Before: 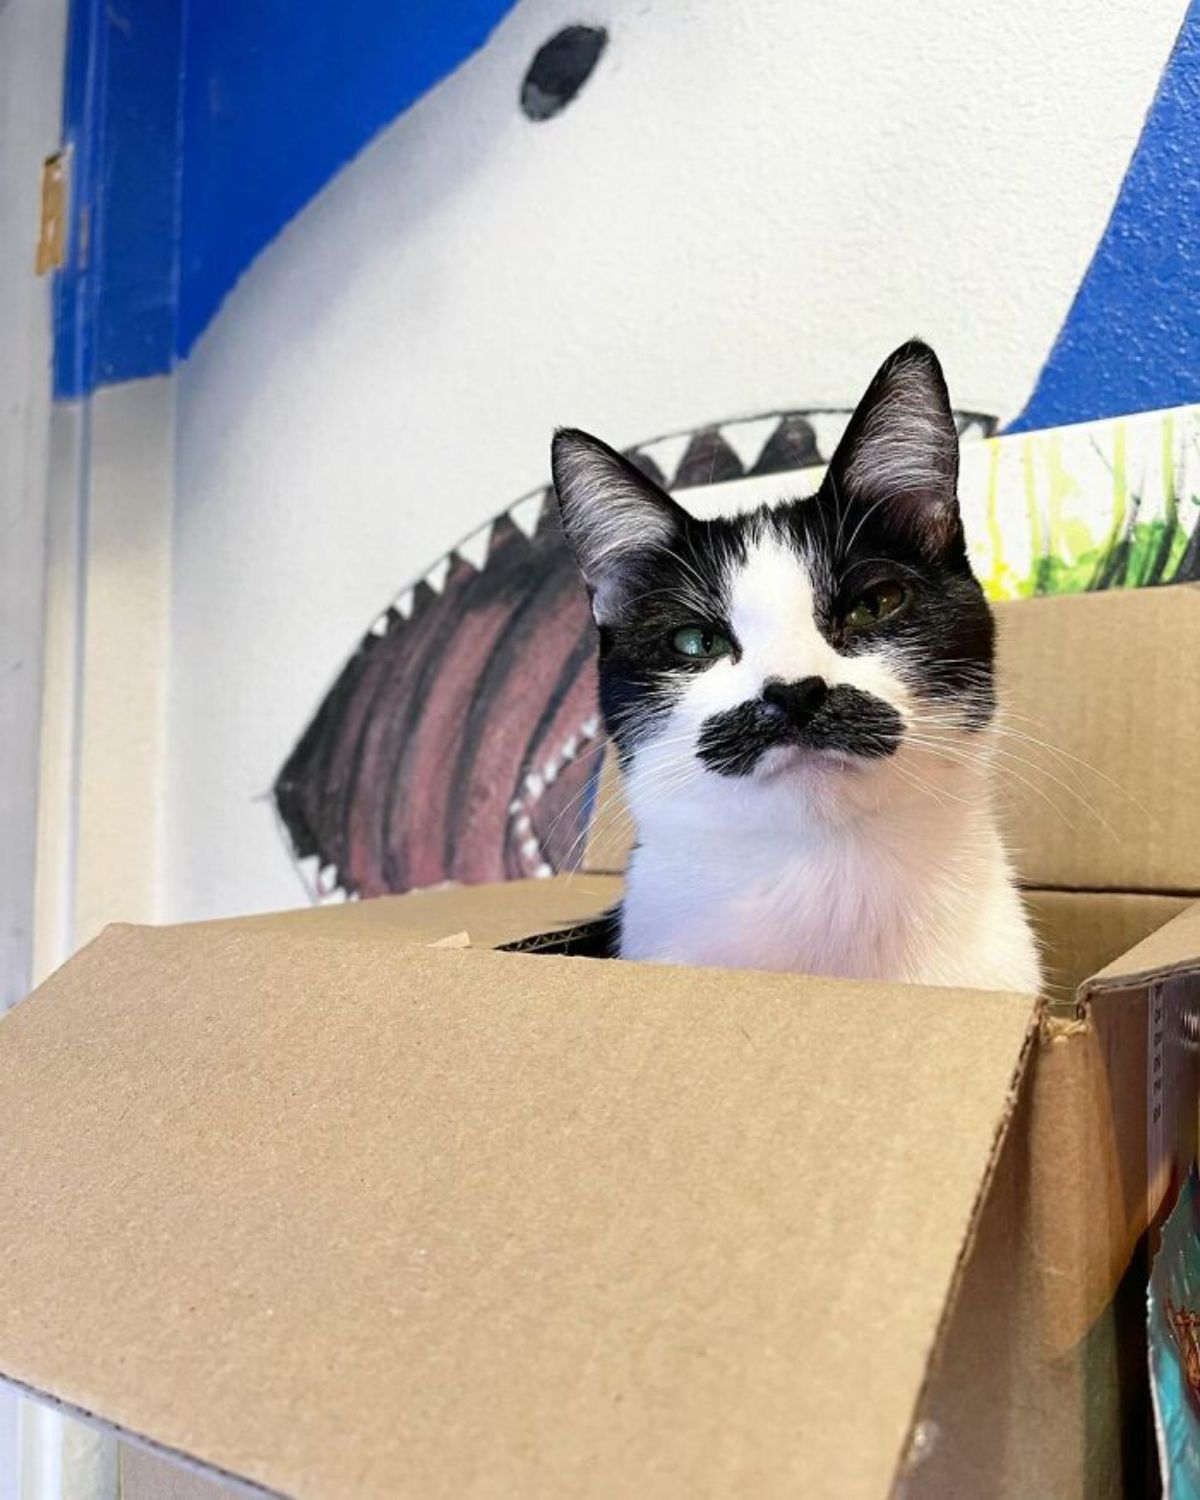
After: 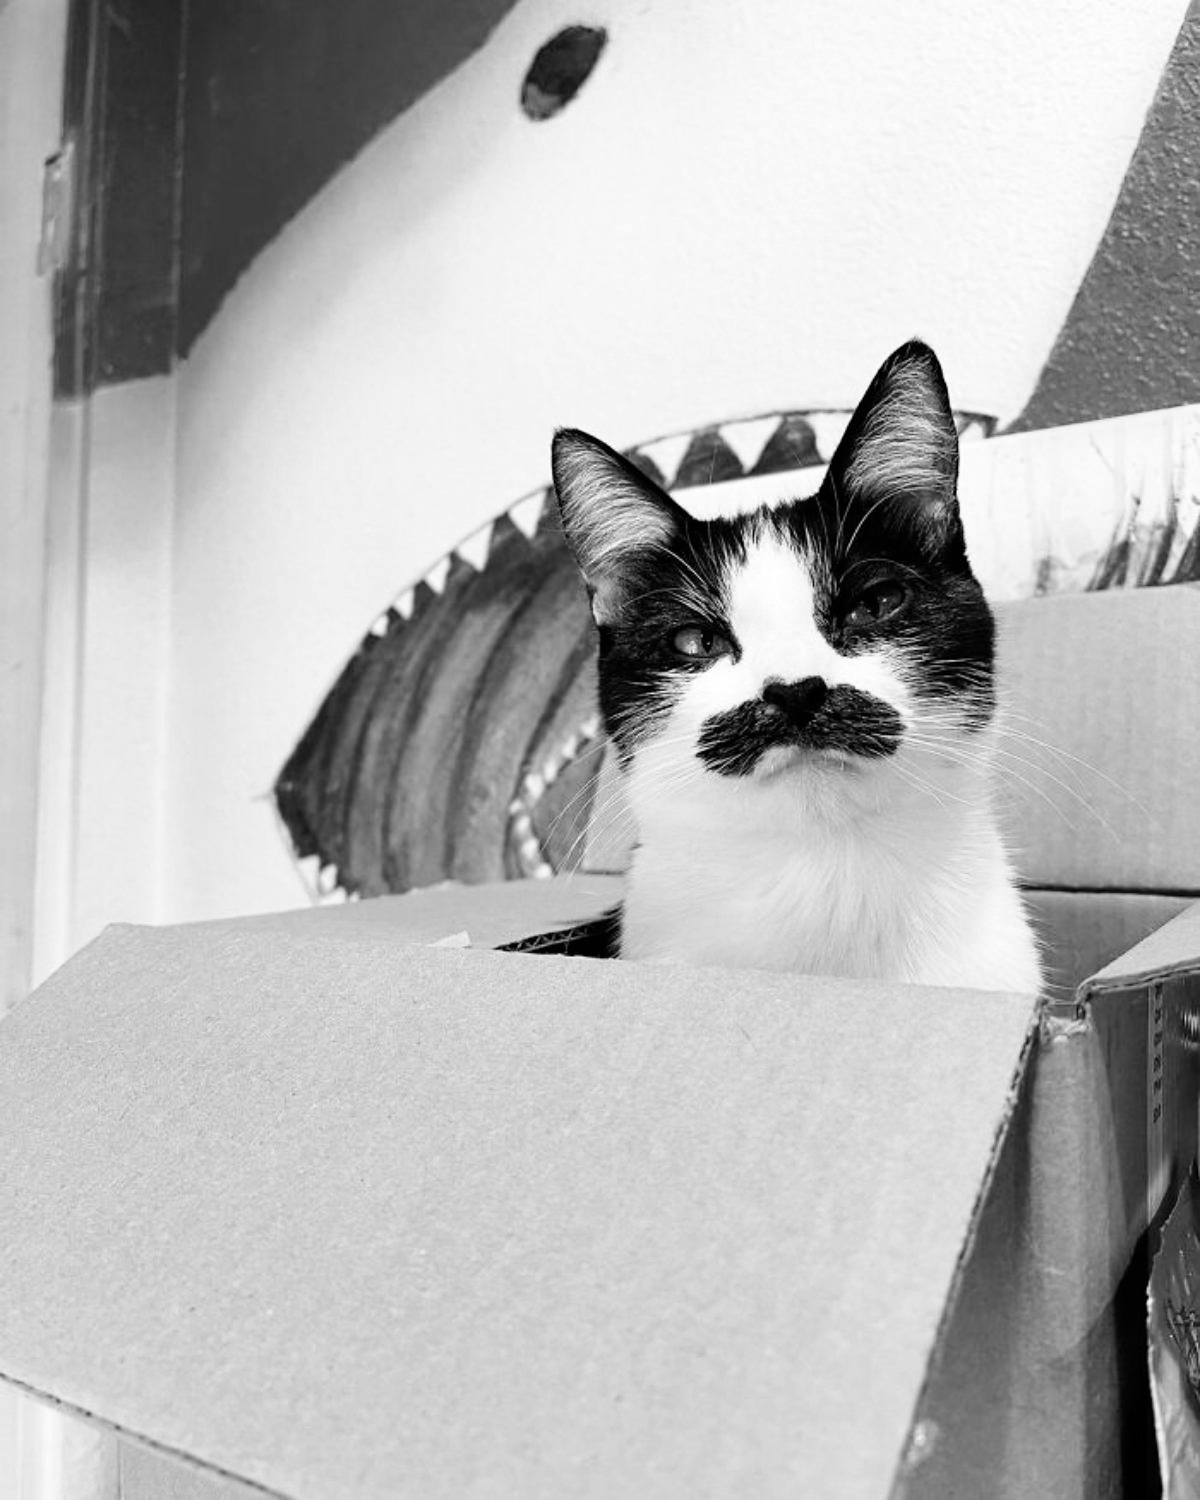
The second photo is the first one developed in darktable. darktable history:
monochrome: size 1
tone curve: curves: ch0 [(0, 0) (0.004, 0.001) (0.133, 0.112) (0.325, 0.362) (0.832, 0.893) (1, 1)], color space Lab, linked channels, preserve colors none
